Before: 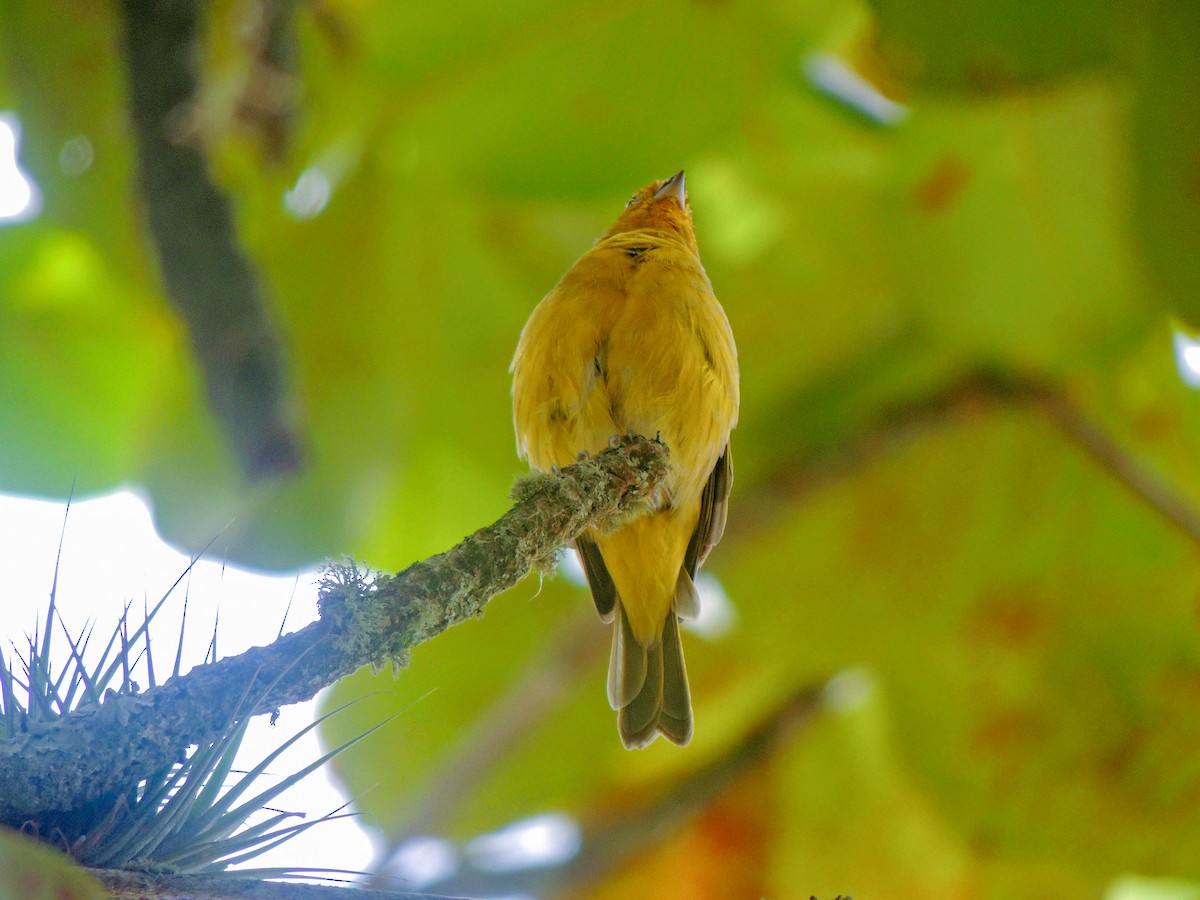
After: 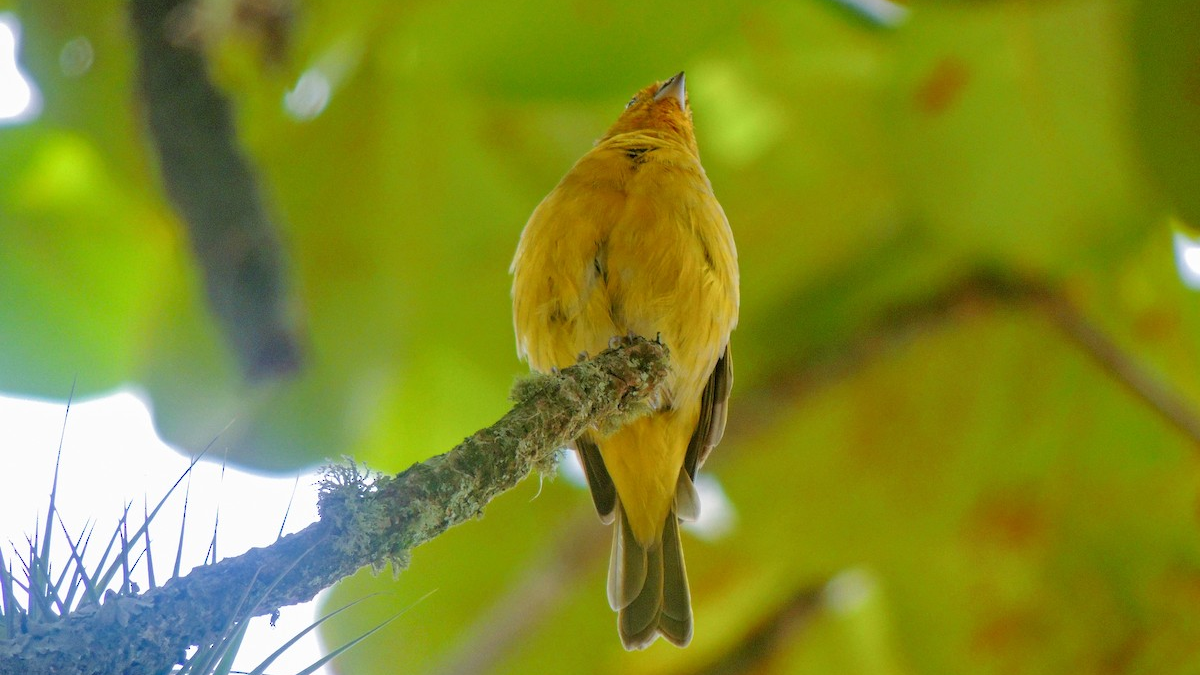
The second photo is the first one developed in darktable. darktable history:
crop: top 11.022%, bottom 13.884%
